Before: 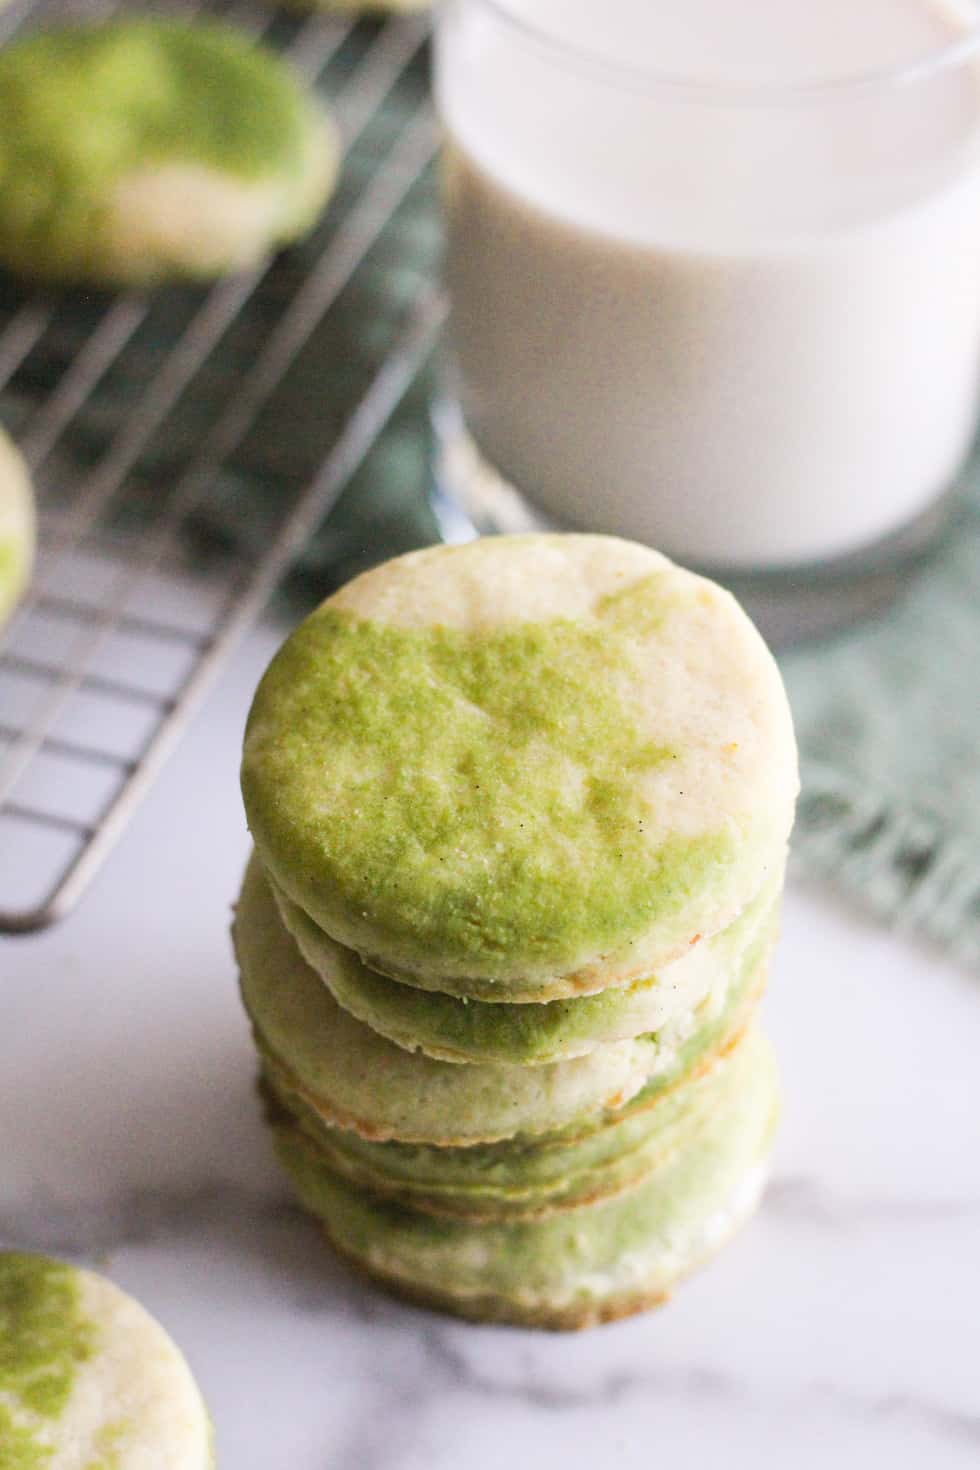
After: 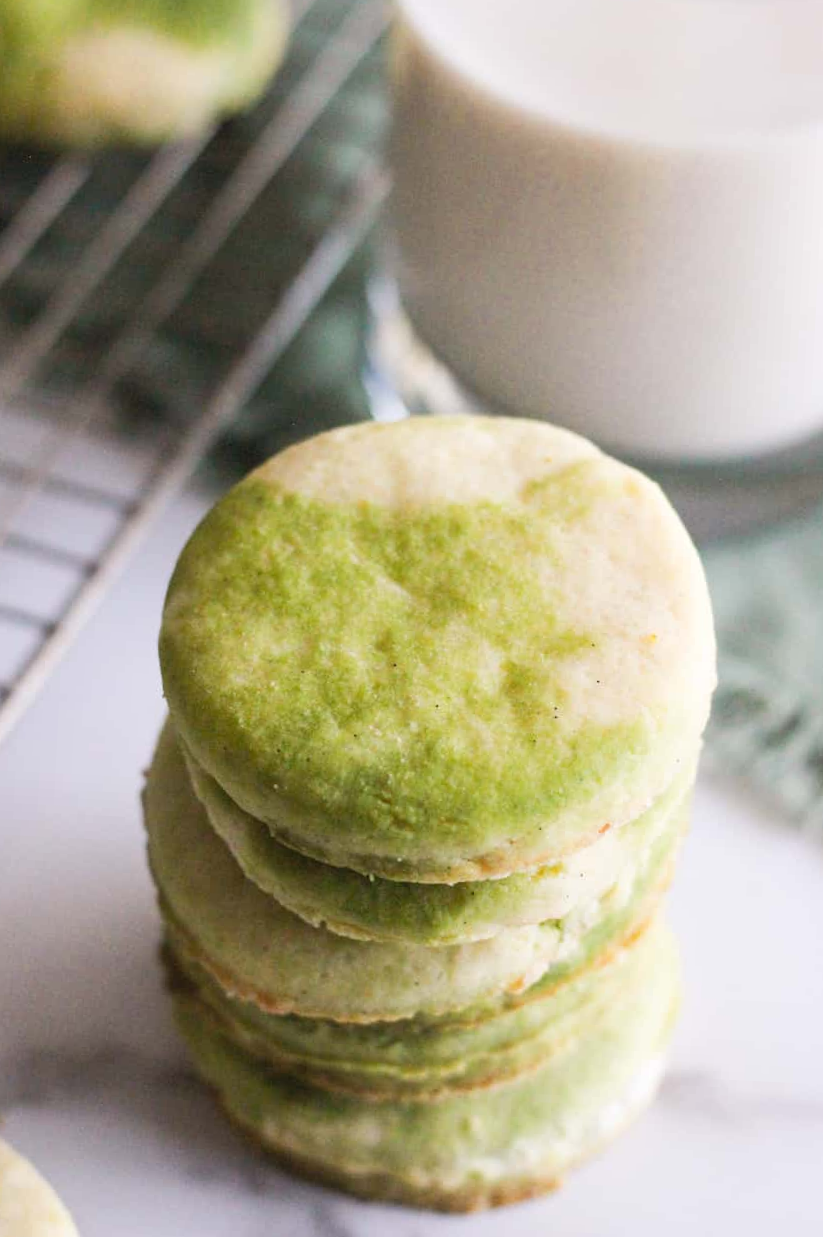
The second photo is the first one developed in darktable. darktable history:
crop and rotate: angle -2.91°, left 5.117%, top 5.161%, right 4.603%, bottom 4.384%
